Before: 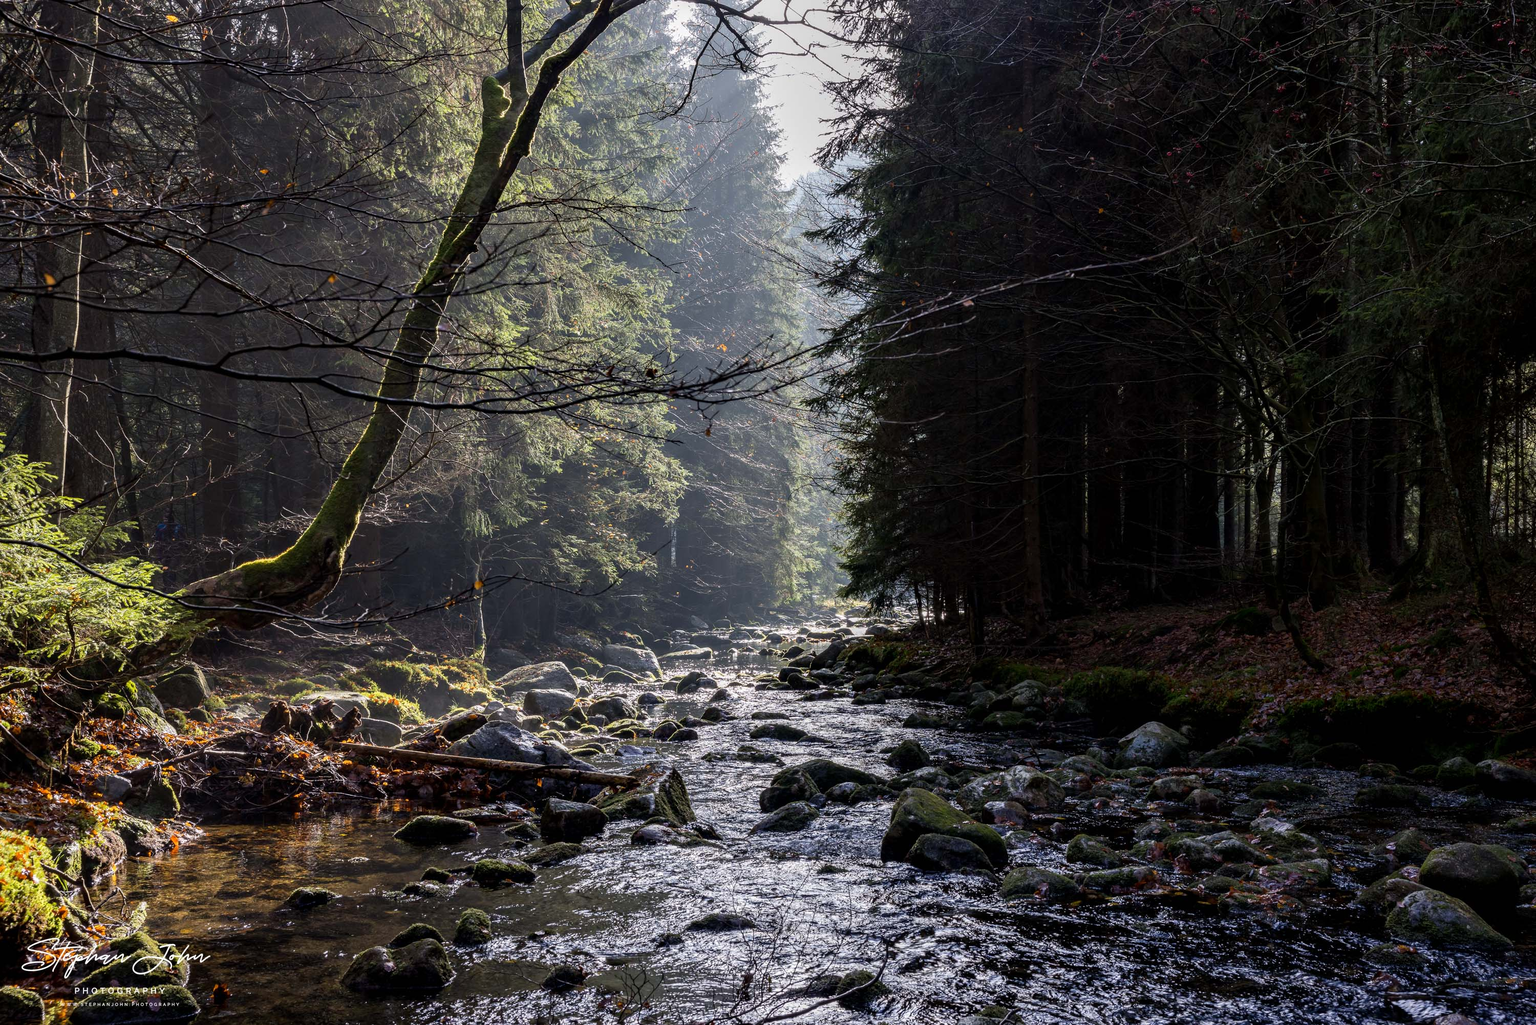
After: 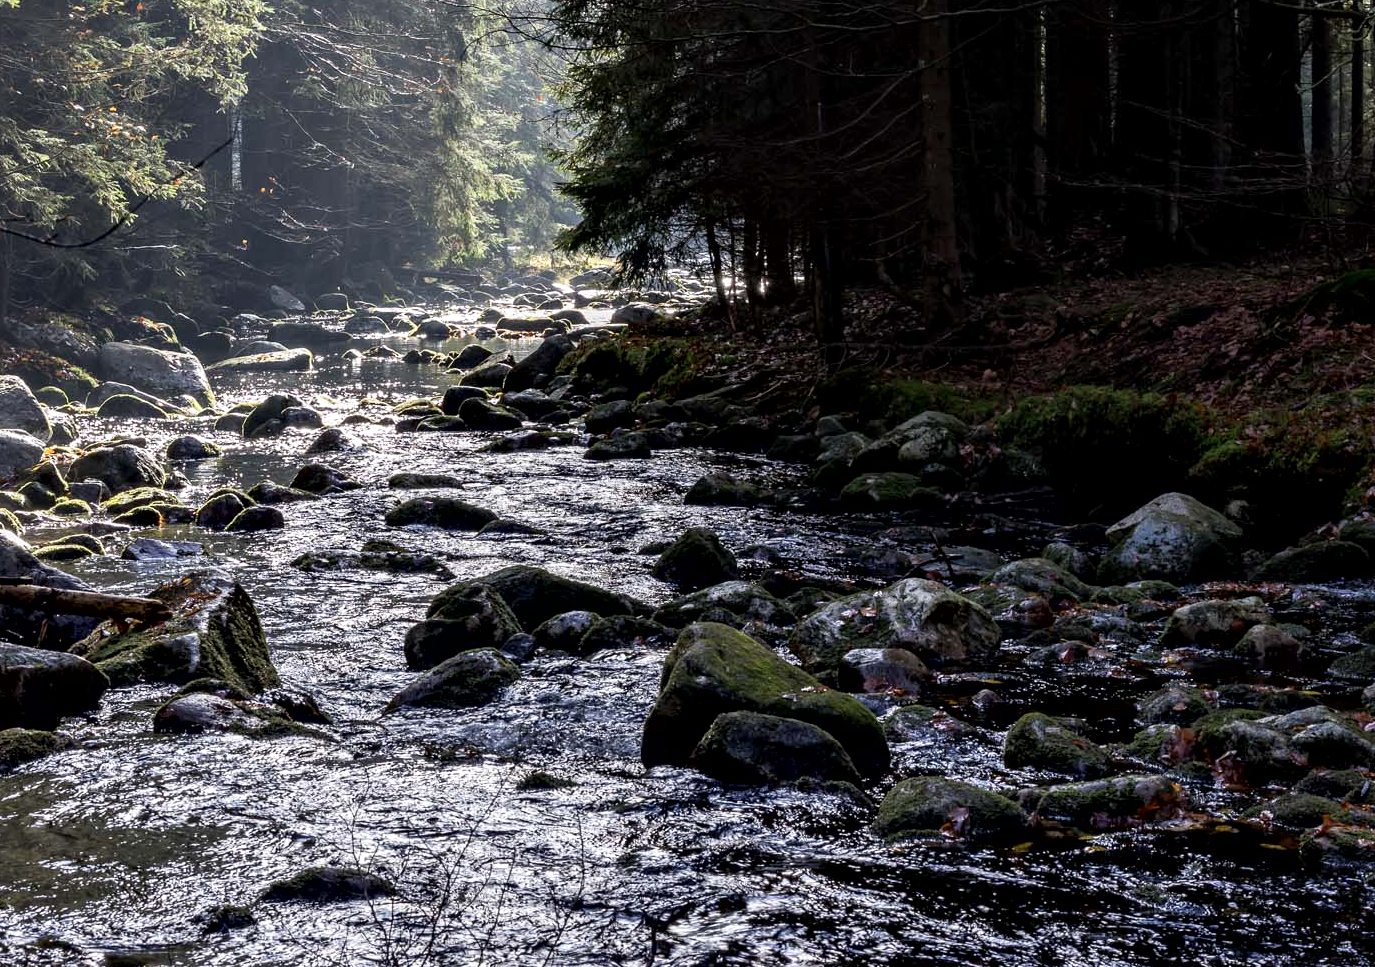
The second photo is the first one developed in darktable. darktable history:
crop: left 35.976%, top 45.819%, right 18.162%, bottom 5.807%
local contrast: mode bilateral grid, contrast 20, coarseness 50, detail 130%, midtone range 0.2
contrast equalizer: octaves 7, y [[0.6 ×6], [0.55 ×6], [0 ×6], [0 ×6], [0 ×6]], mix 0.3
